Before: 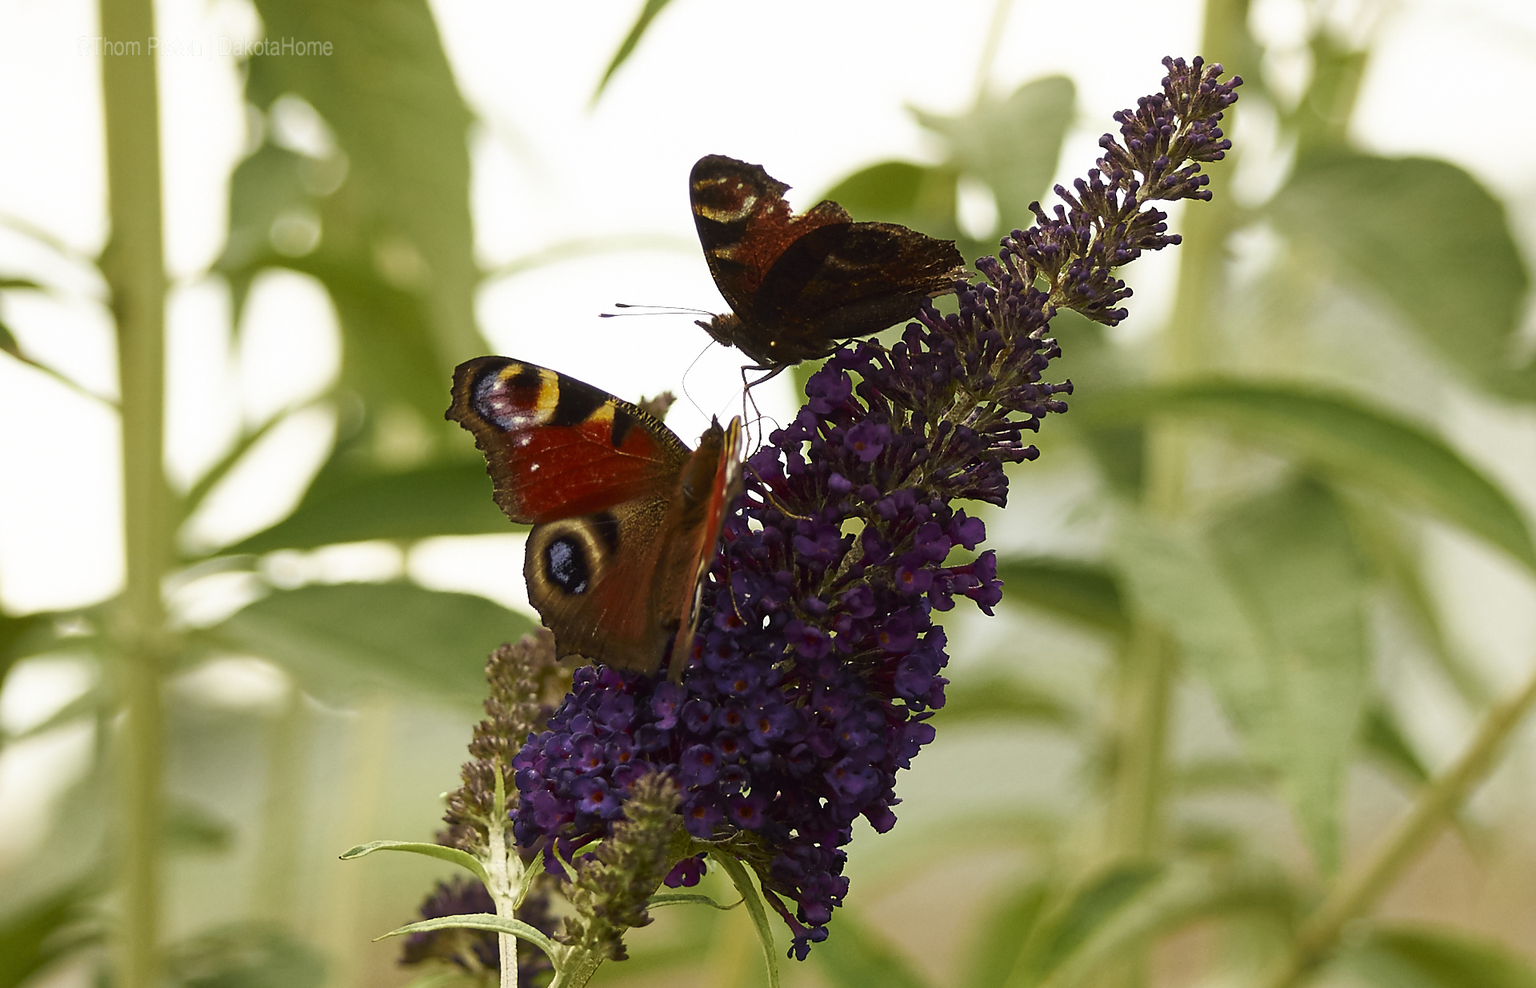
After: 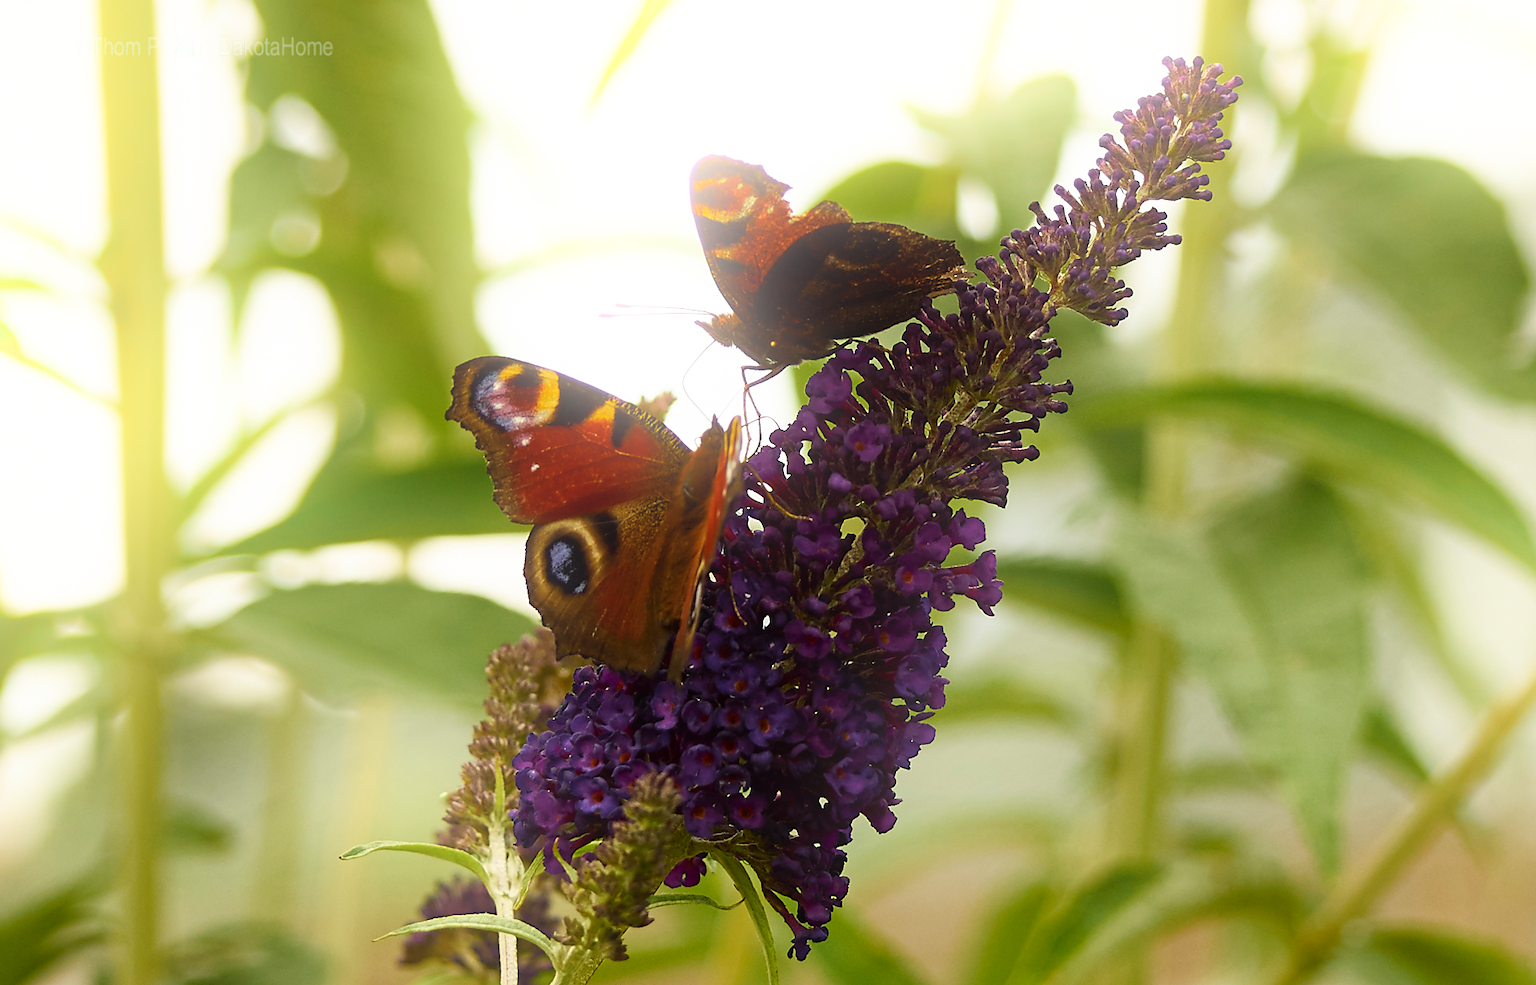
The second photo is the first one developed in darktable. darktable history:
crop: top 0.05%, bottom 0.098%
bloom: on, module defaults
color balance rgb: perceptual saturation grading › global saturation 10%, global vibrance 10%
